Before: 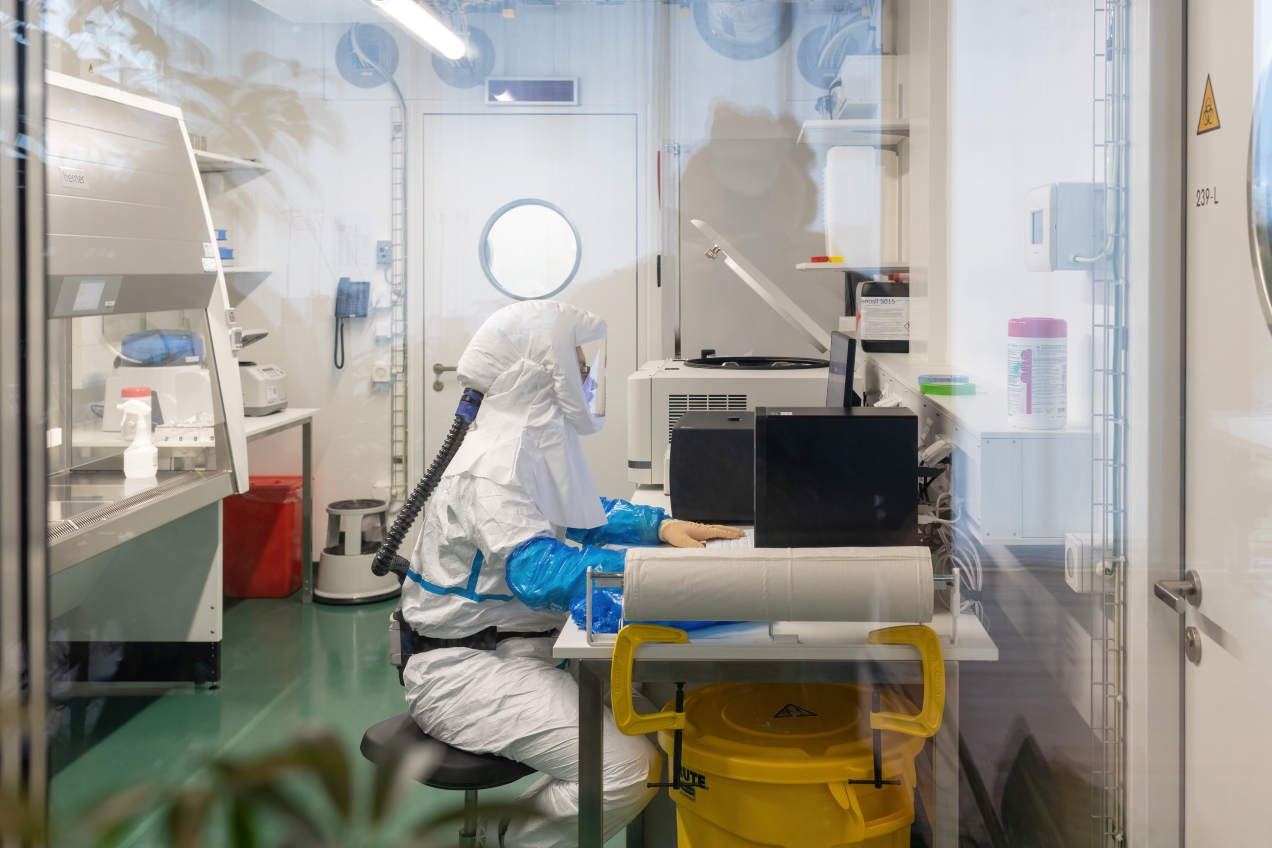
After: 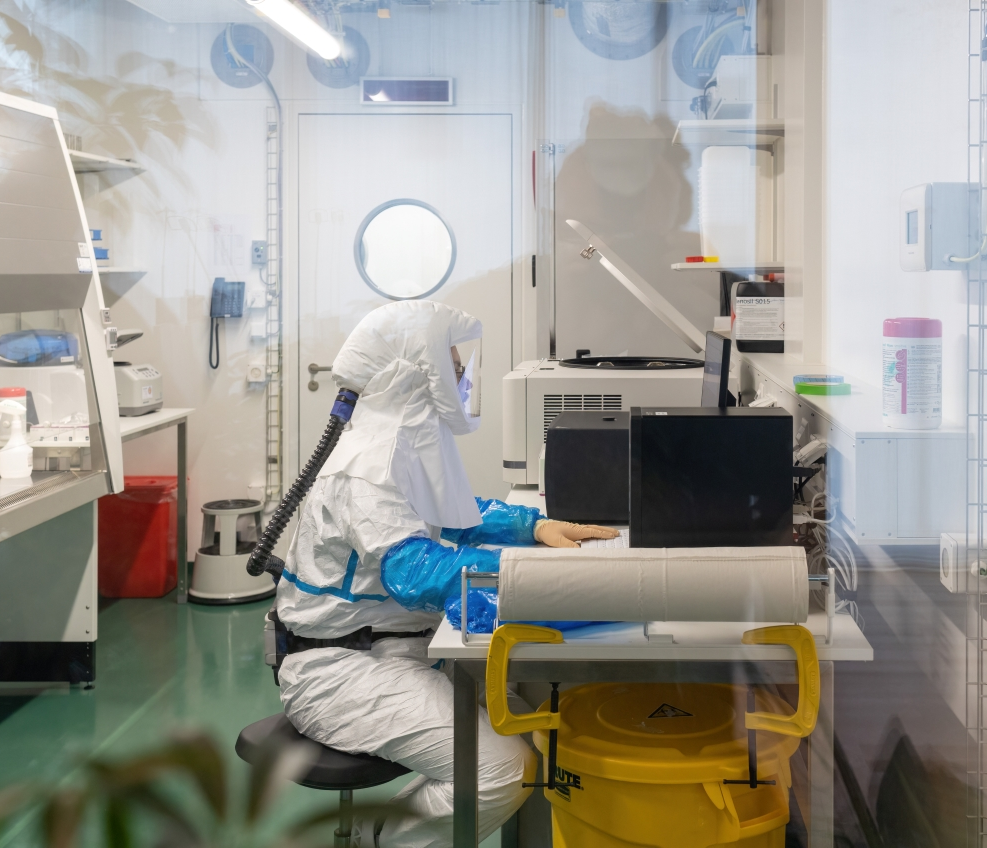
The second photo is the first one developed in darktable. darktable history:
crop: left 9.844%, right 12.527%
